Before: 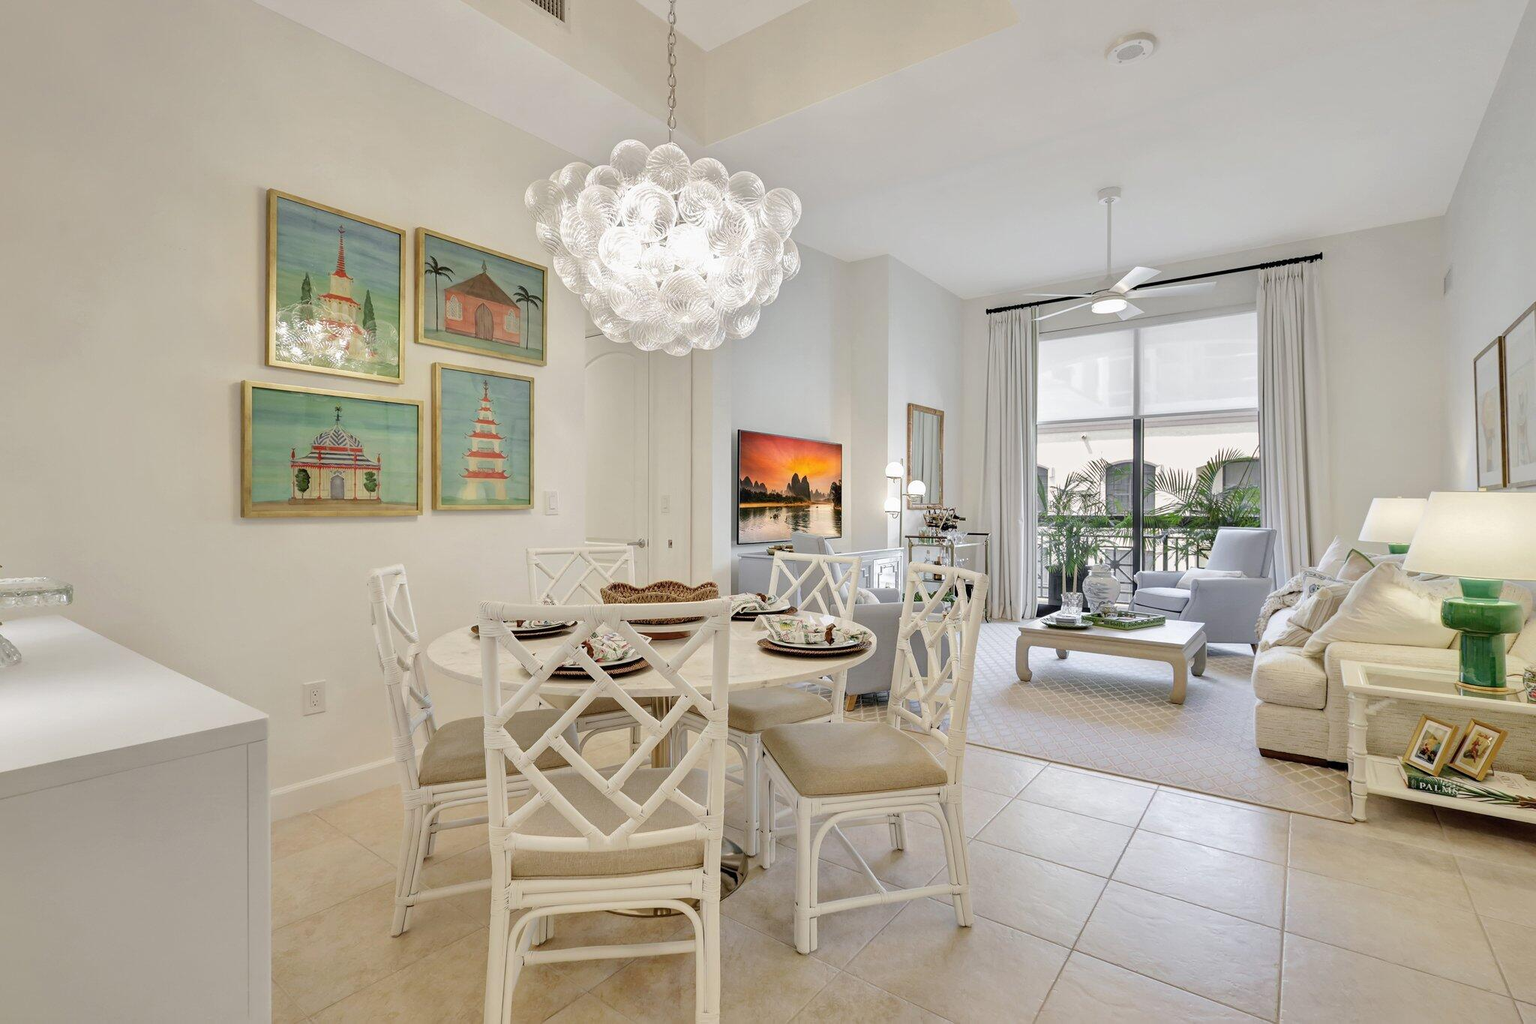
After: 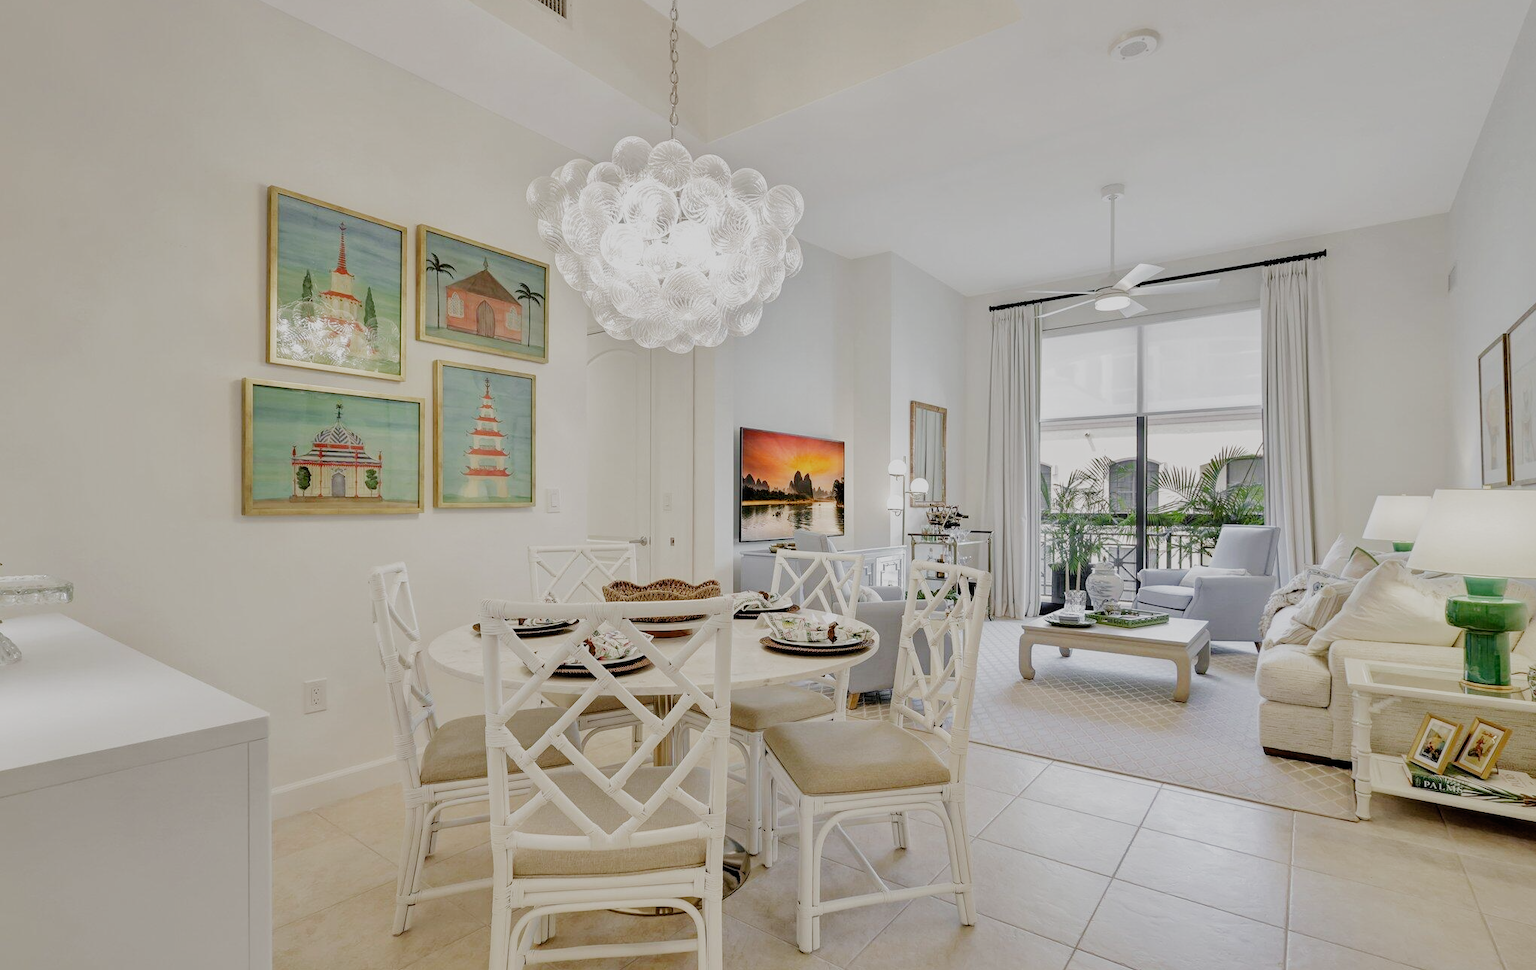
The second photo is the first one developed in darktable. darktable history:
filmic rgb: black relative exposure -8.02 EV, white relative exposure 3.96 EV, hardness 4.21, contrast 0.985, preserve chrominance no, color science v4 (2020), contrast in shadows soft, contrast in highlights soft, enable highlight reconstruction true
crop: top 0.369%, right 0.263%, bottom 5.057%
